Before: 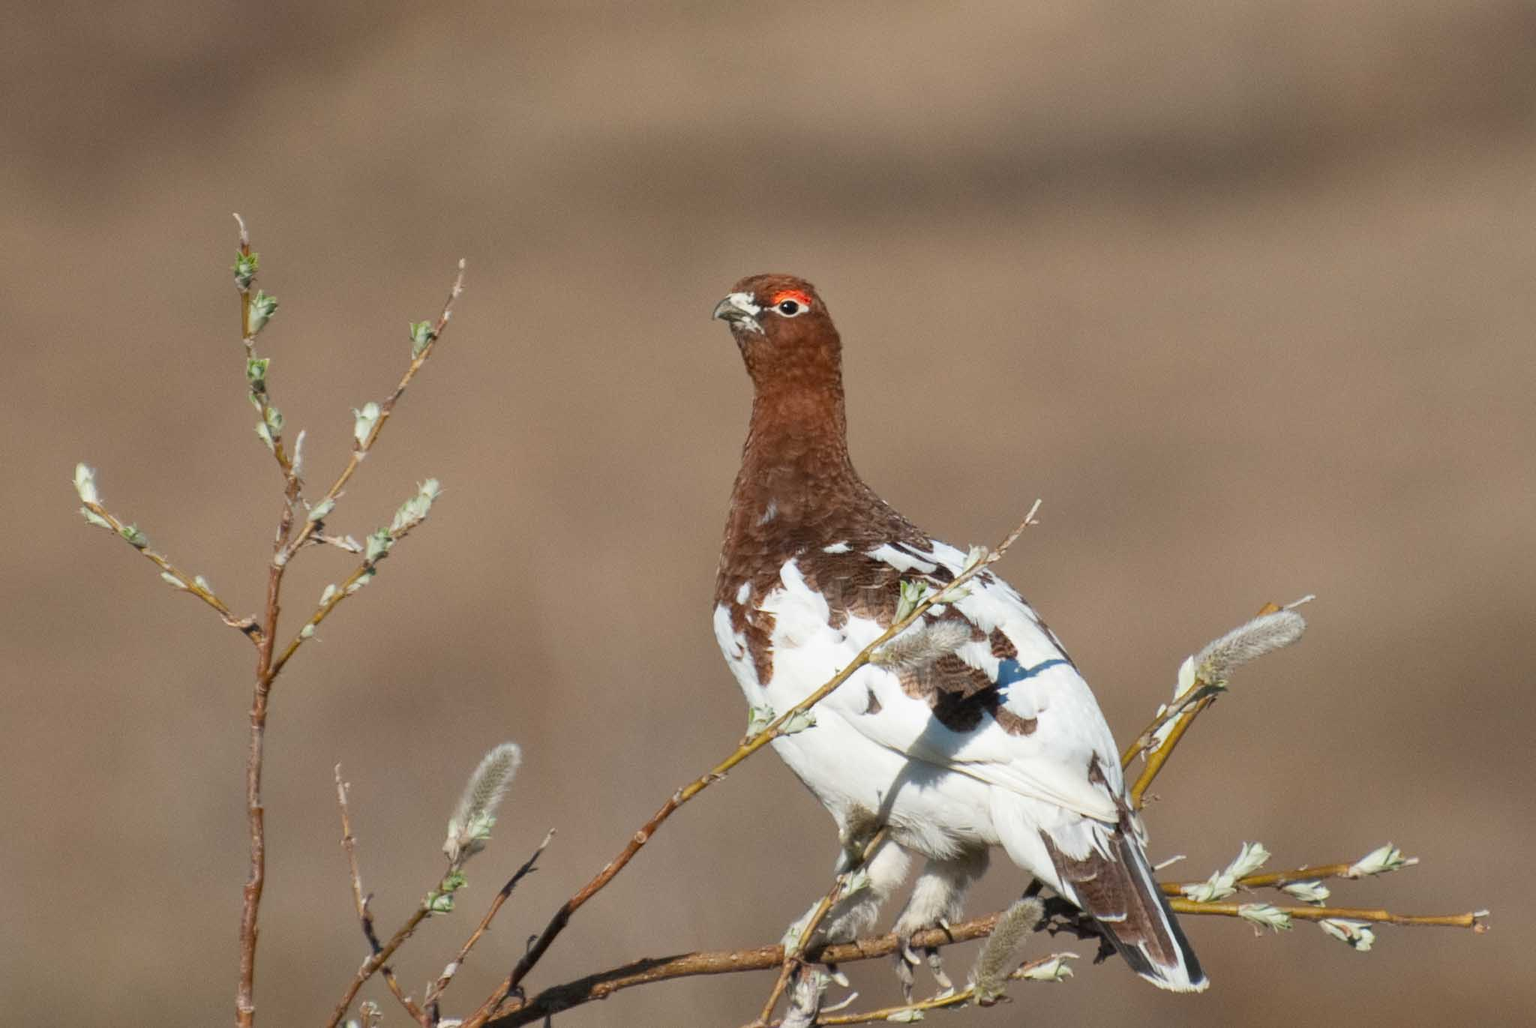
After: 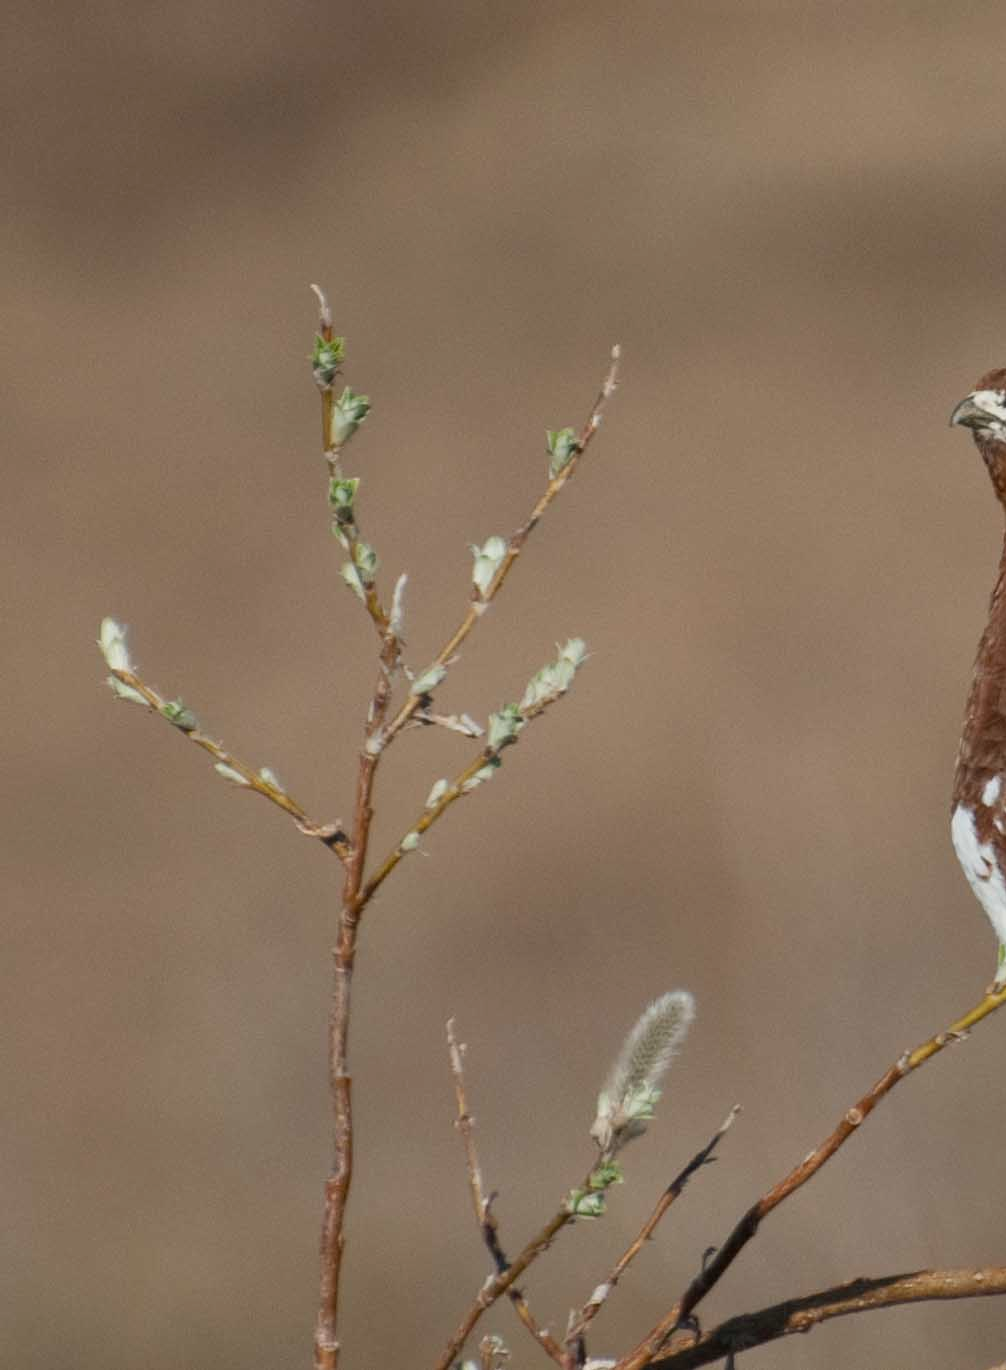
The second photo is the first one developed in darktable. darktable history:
exposure: exposure -0.151 EV, compensate highlight preservation false
crop and rotate: left 0%, top 0%, right 50.845%
